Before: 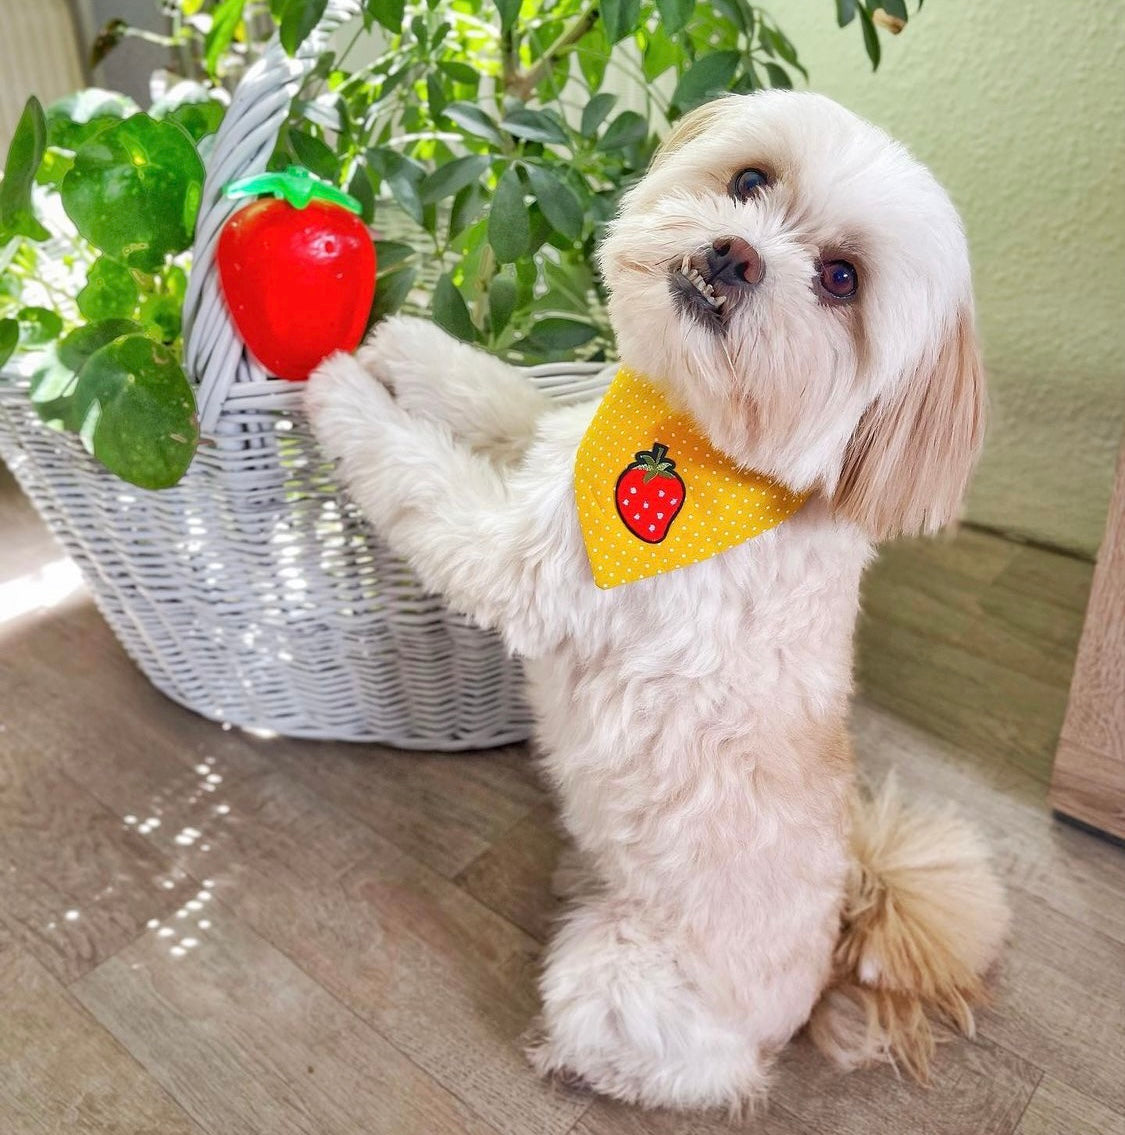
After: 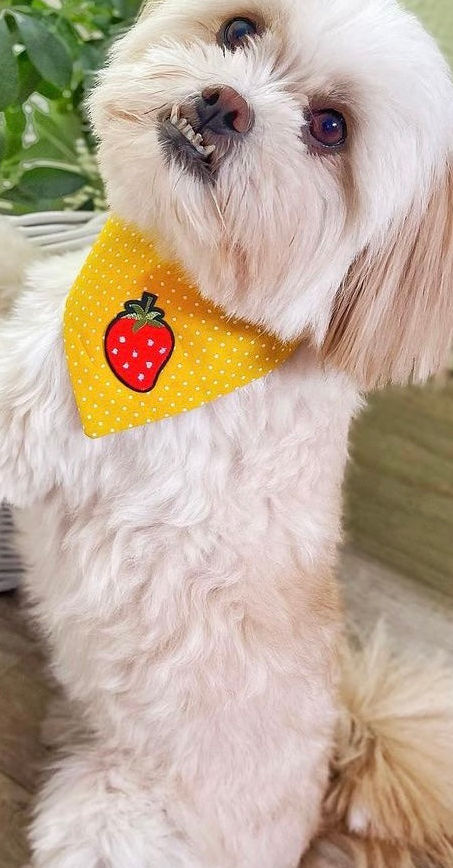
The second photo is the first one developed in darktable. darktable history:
crop: left 45.431%, top 13.327%, right 14.244%, bottom 10.139%
